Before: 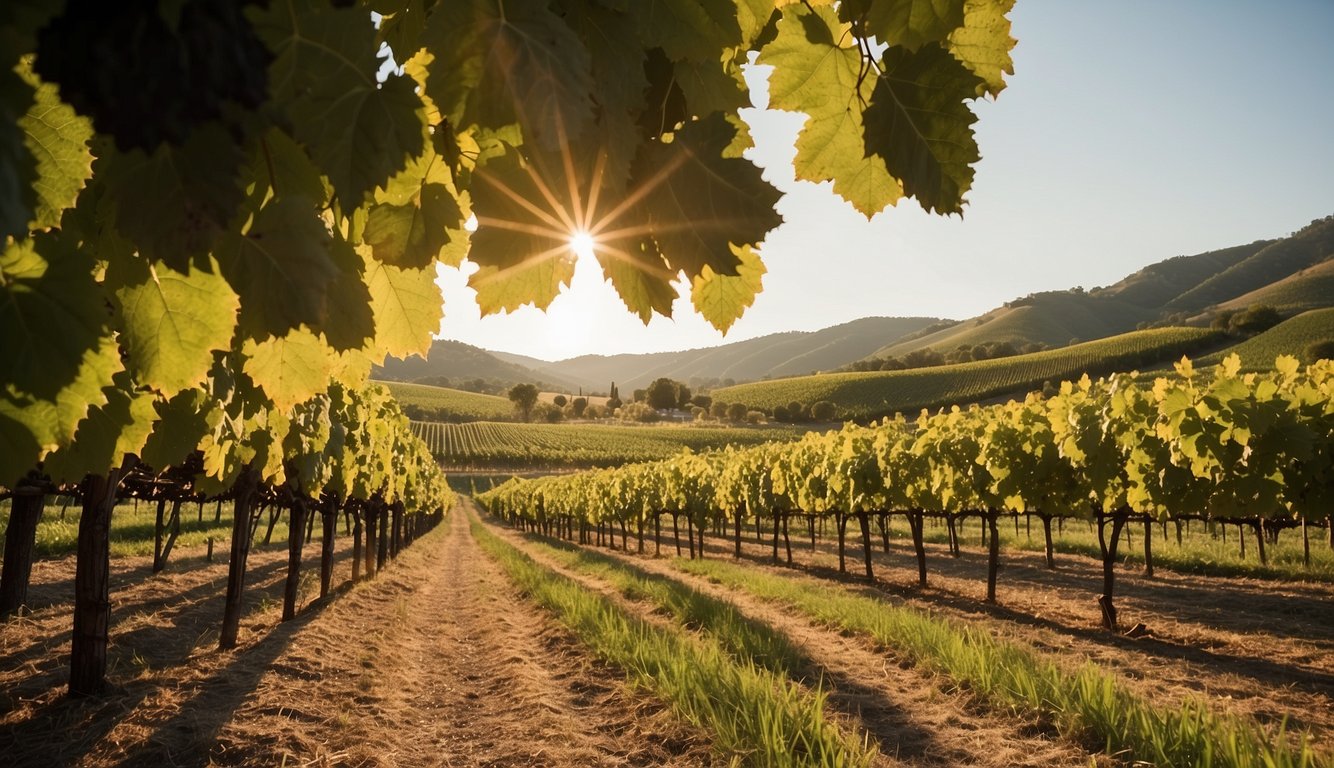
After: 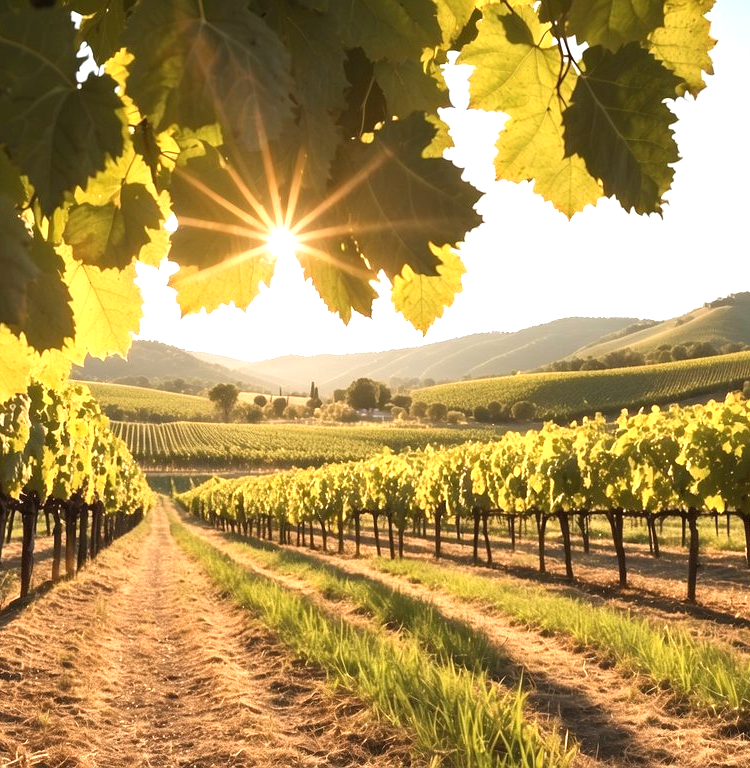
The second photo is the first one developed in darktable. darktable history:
crop and rotate: left 22.516%, right 21.234%
exposure: black level correction 0, exposure 0.95 EV, compensate exposure bias true, compensate highlight preservation false
